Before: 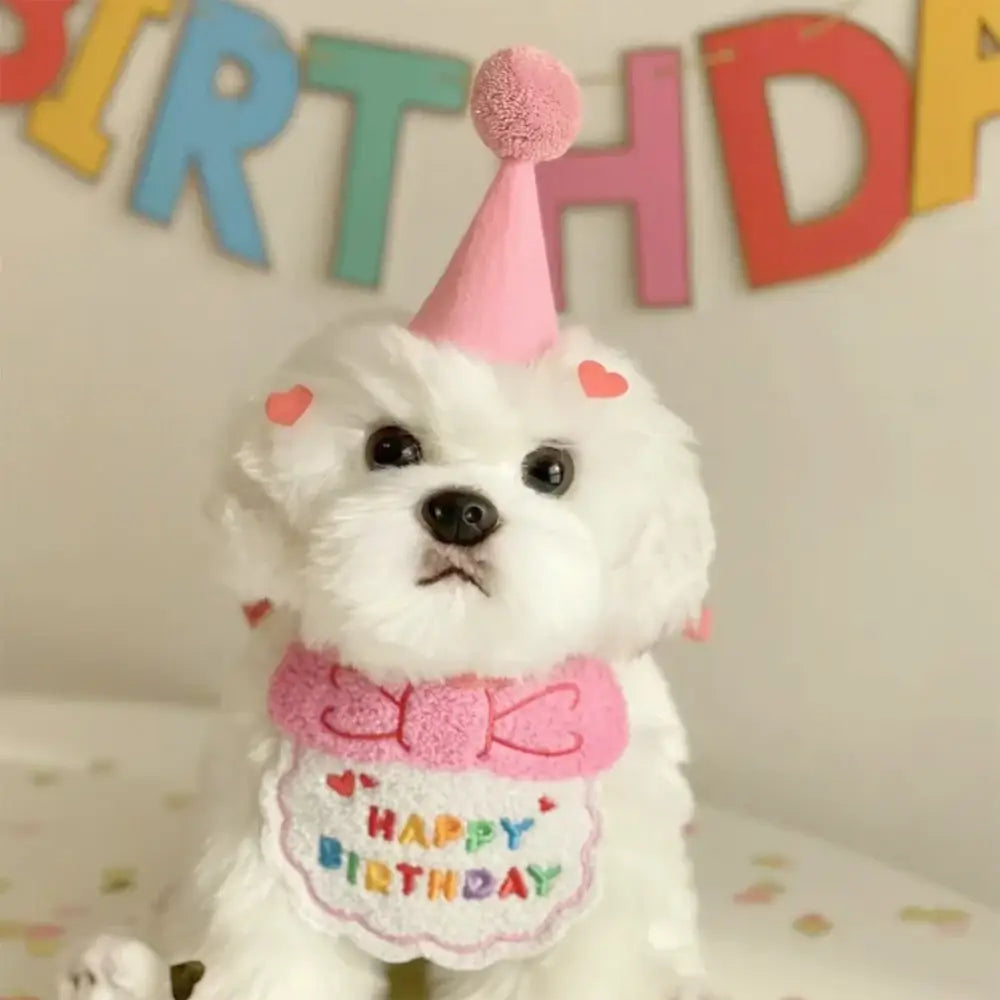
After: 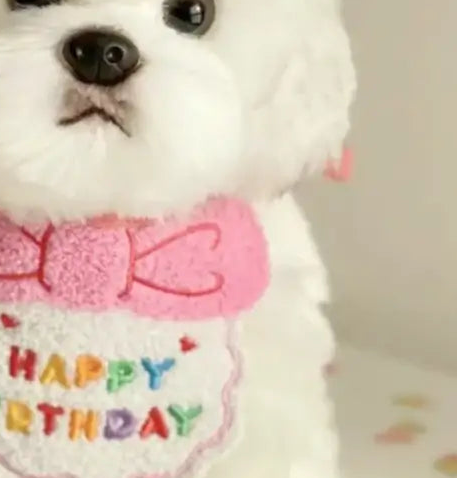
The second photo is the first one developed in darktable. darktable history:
crop: left 35.982%, top 46.059%, right 18.221%, bottom 6.138%
